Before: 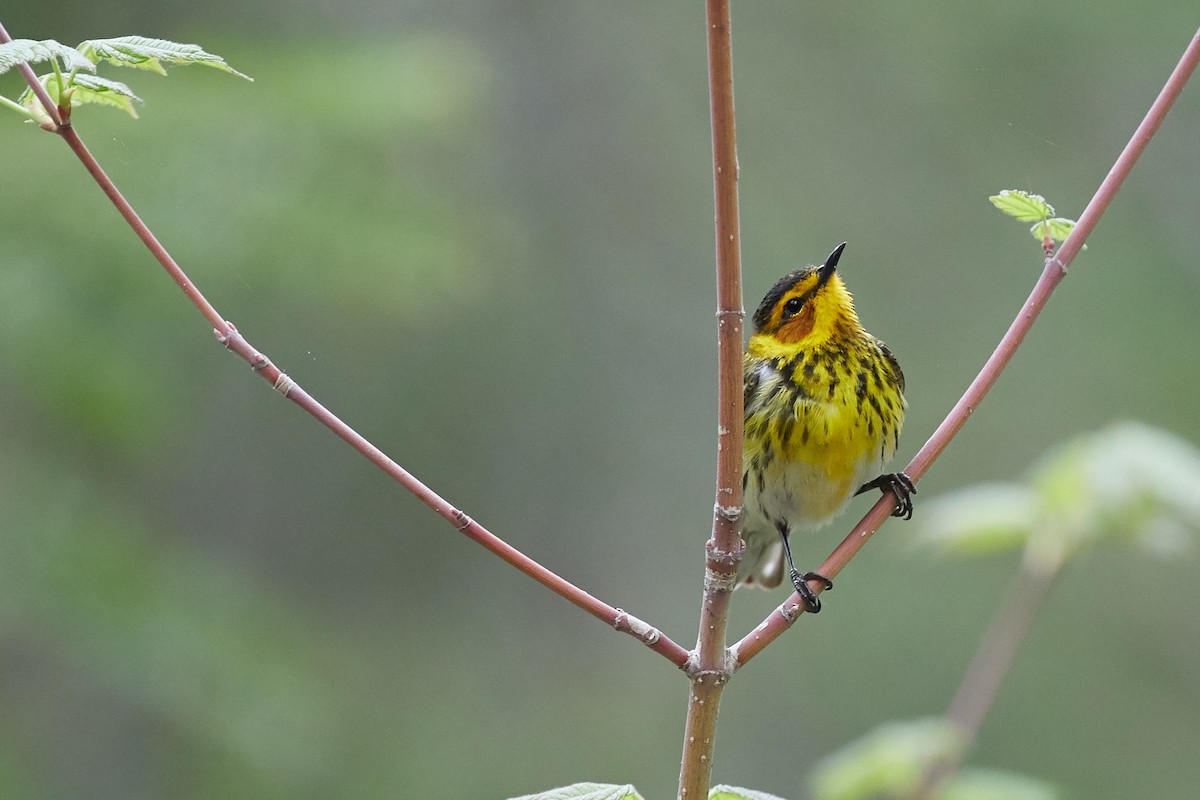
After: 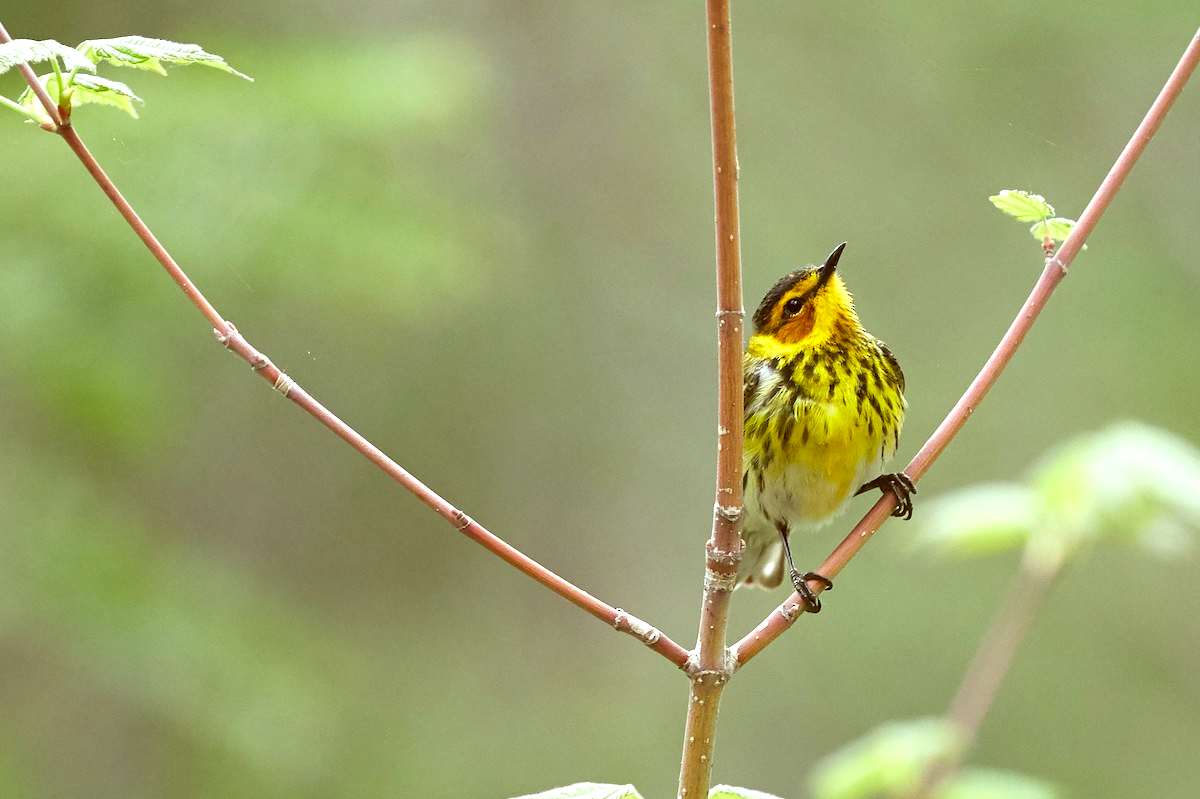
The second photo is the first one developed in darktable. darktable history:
color correction: highlights a* -6.15, highlights b* 9.1, shadows a* 10.45, shadows b* 23.49
contrast equalizer: octaves 7, y [[0.6 ×6], [0.55 ×6], [0 ×6], [0 ×6], [0 ×6]], mix 0.139
exposure: black level correction 0, exposure 0.692 EV, compensate highlight preservation false
crop: bottom 0.057%
